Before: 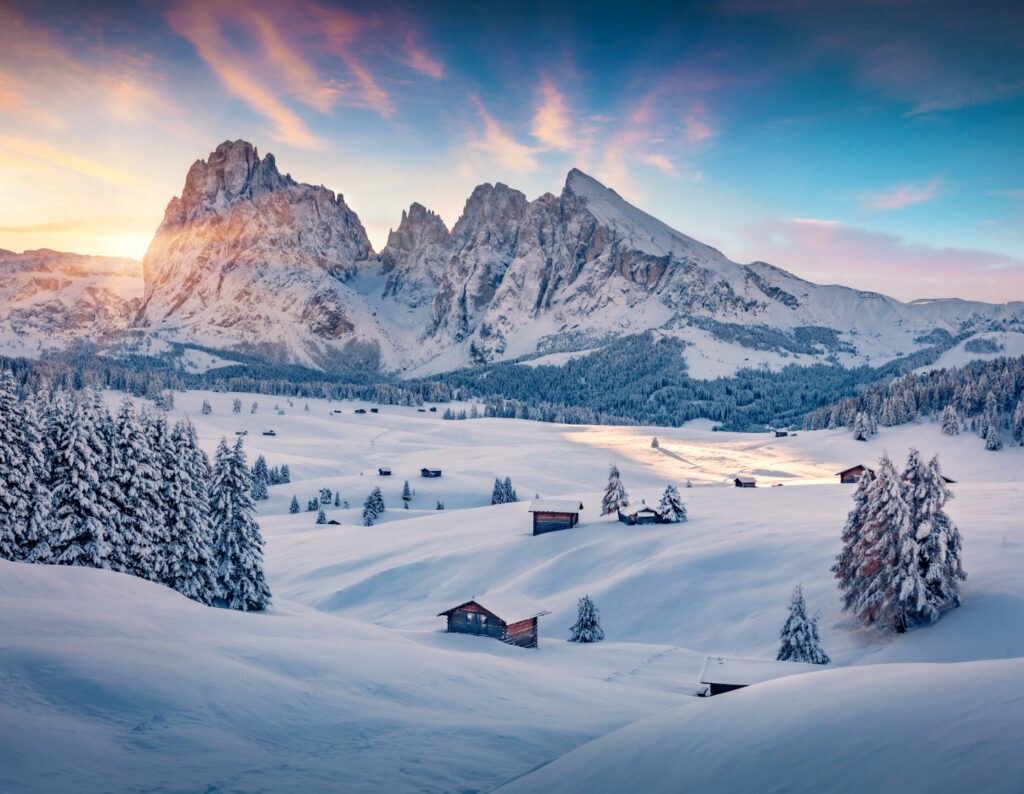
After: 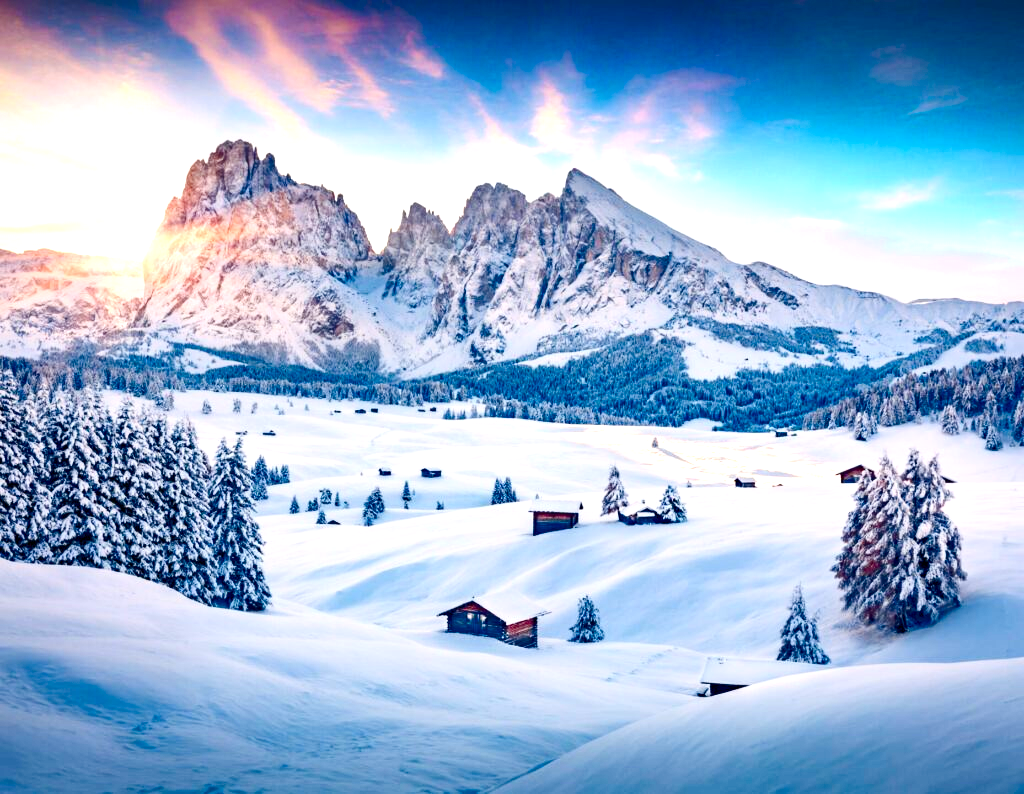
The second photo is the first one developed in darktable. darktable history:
exposure: black level correction 0.001, exposure 0.5 EV, compensate exposure bias true, compensate highlight preservation false
color balance rgb: perceptual saturation grading › global saturation 20%, perceptual saturation grading › highlights -50%, perceptual saturation grading › shadows 30%, perceptual brilliance grading › global brilliance 10%, perceptual brilliance grading › shadows 15%
contrast brightness saturation: contrast 0.22, brightness -0.19, saturation 0.24
